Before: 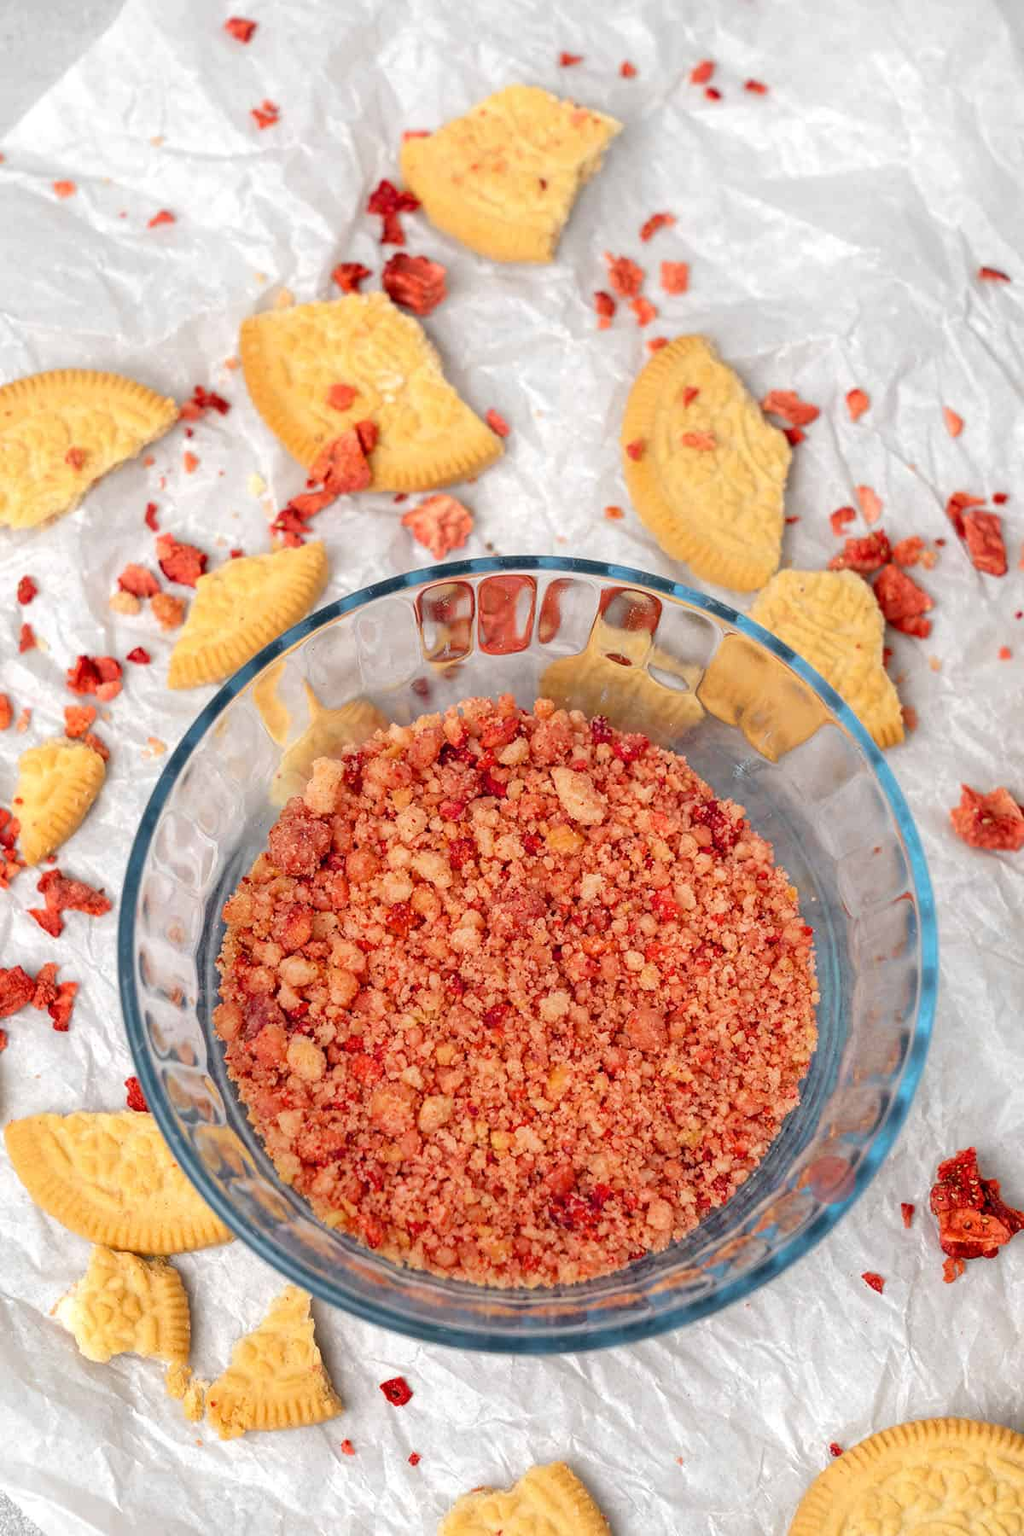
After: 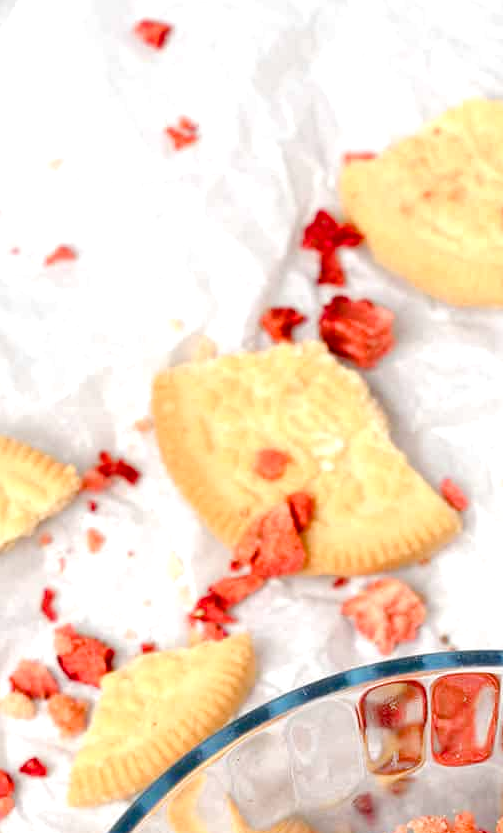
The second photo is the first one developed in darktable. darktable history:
color balance rgb: perceptual saturation grading › global saturation 20%, perceptual saturation grading › highlights -50%, perceptual saturation grading › shadows 30%, perceptual brilliance grading › global brilliance 10%, perceptual brilliance grading › shadows 15%
crop and rotate: left 10.817%, top 0.062%, right 47.194%, bottom 53.626%
